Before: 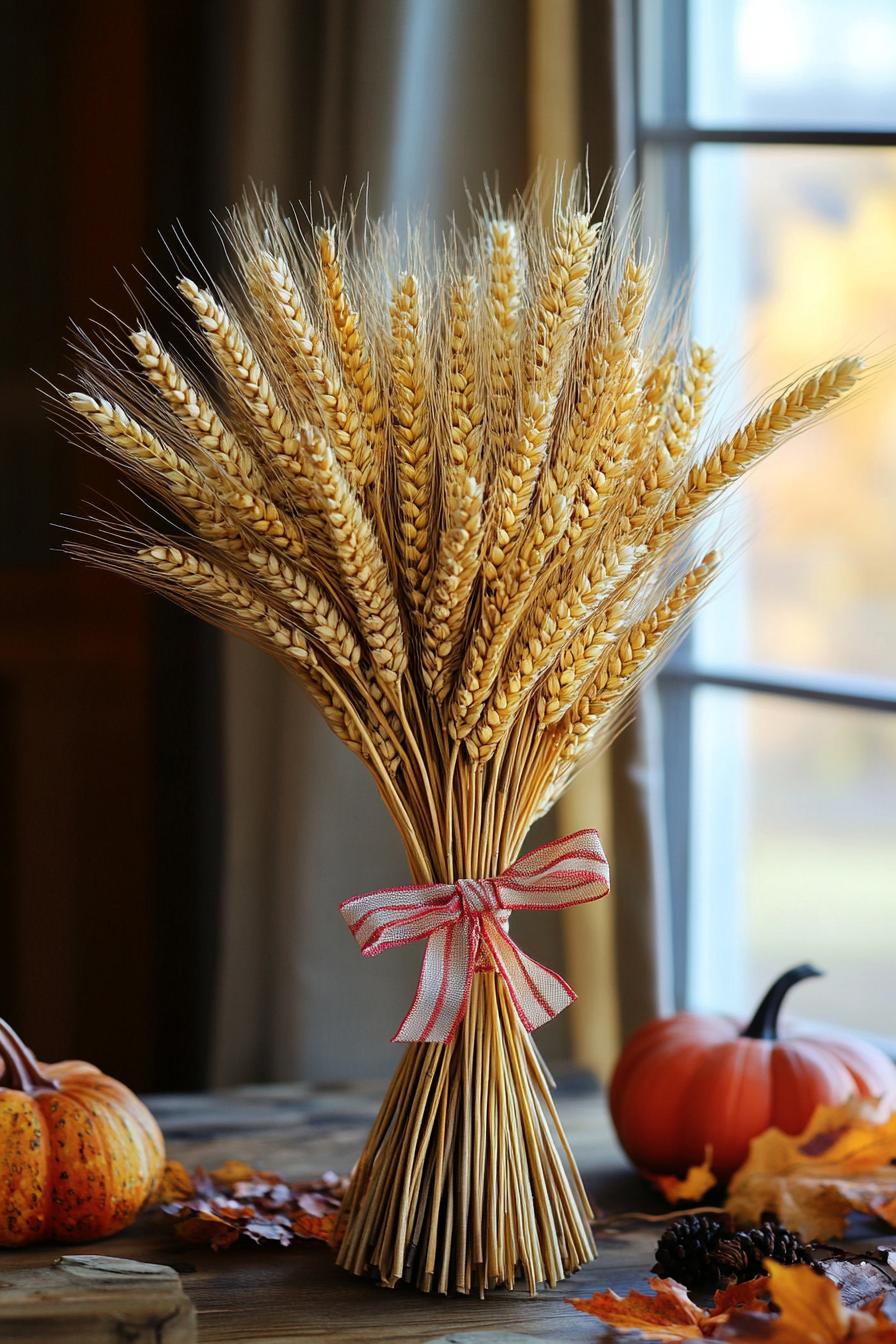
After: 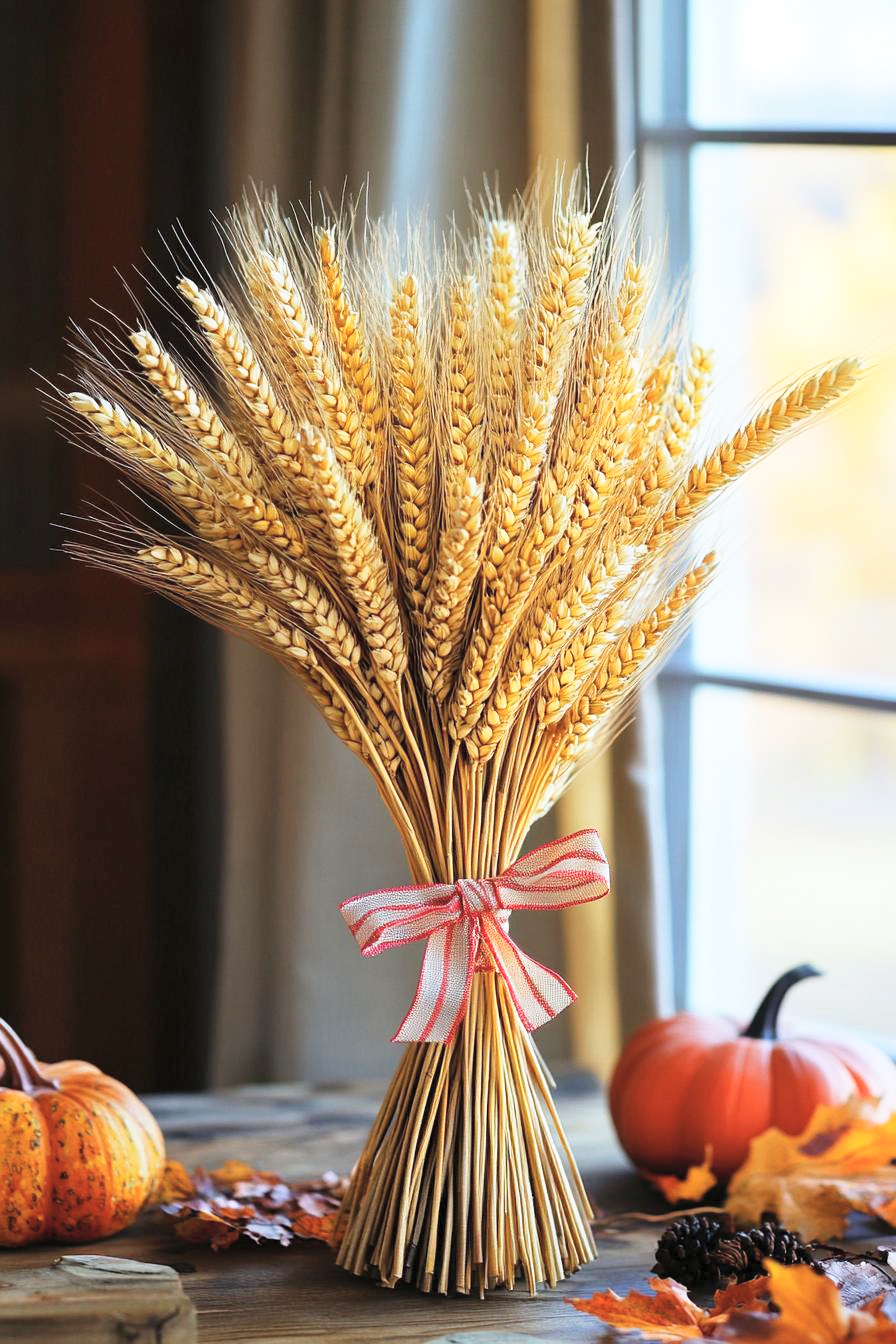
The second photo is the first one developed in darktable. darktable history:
color balance rgb: on, module defaults
contrast brightness saturation: brightness 0.15
base curve: curves: ch0 [(0, 0) (0.579, 0.807) (1, 1)], preserve colors none
